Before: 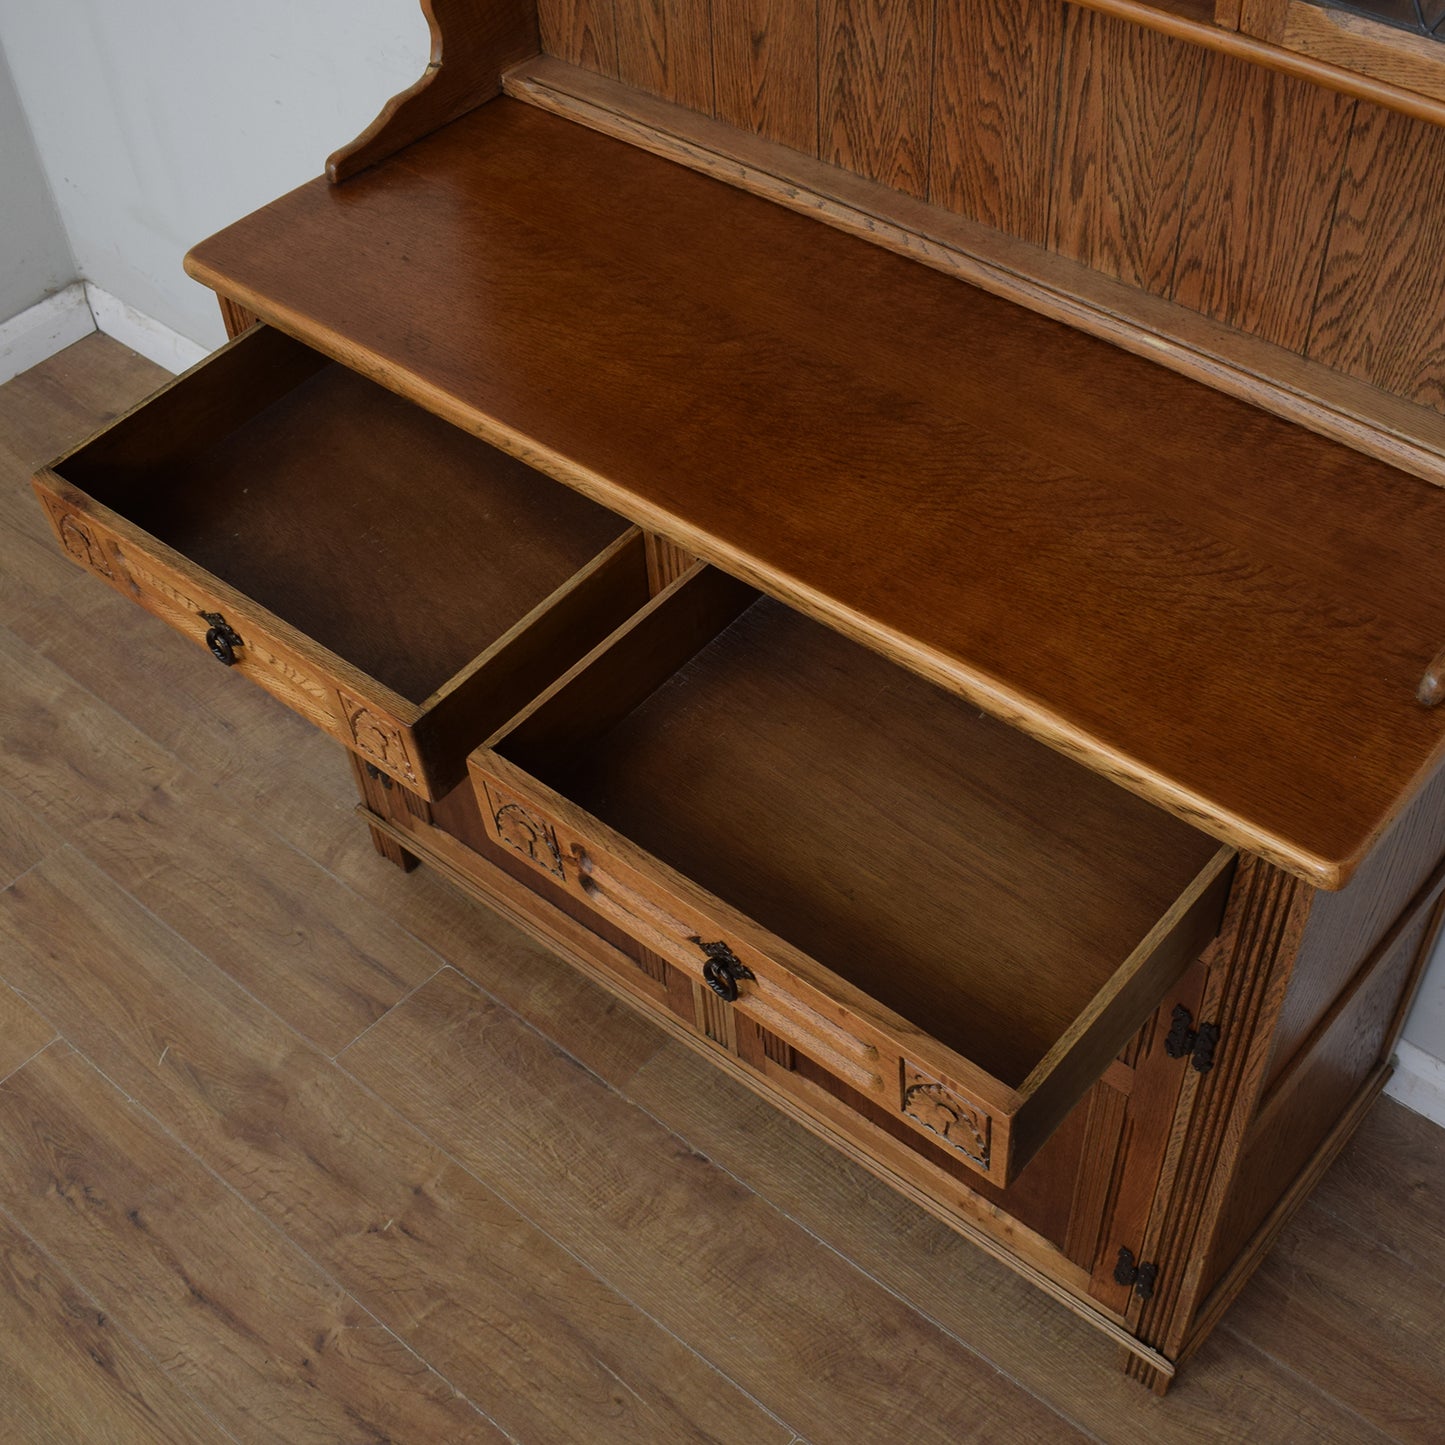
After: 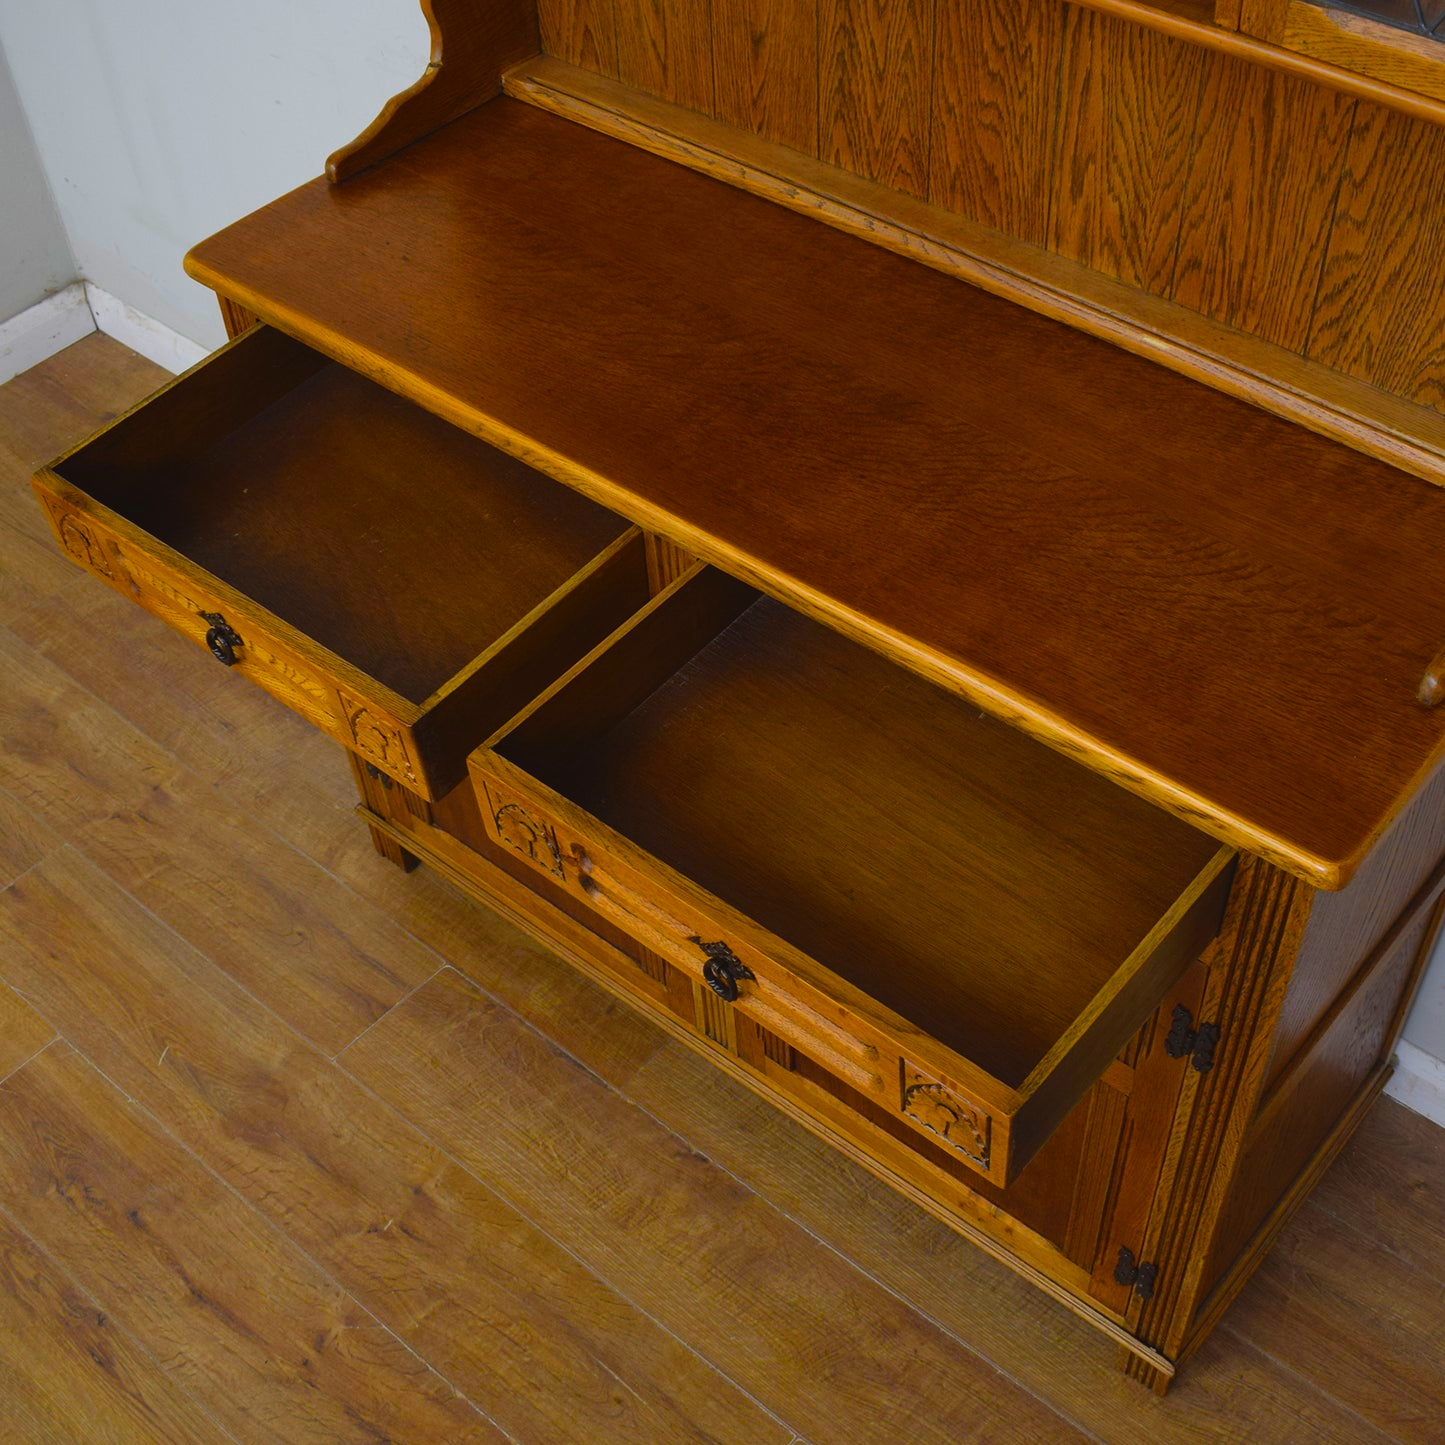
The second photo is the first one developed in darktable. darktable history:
color balance rgb: power › hue 71.81°, linear chroma grading › global chroma 15.657%, perceptual saturation grading › global saturation 42.953%, global vibrance 20%
exposure: black level correction -0.004, exposure 0.055 EV, compensate highlight preservation false
